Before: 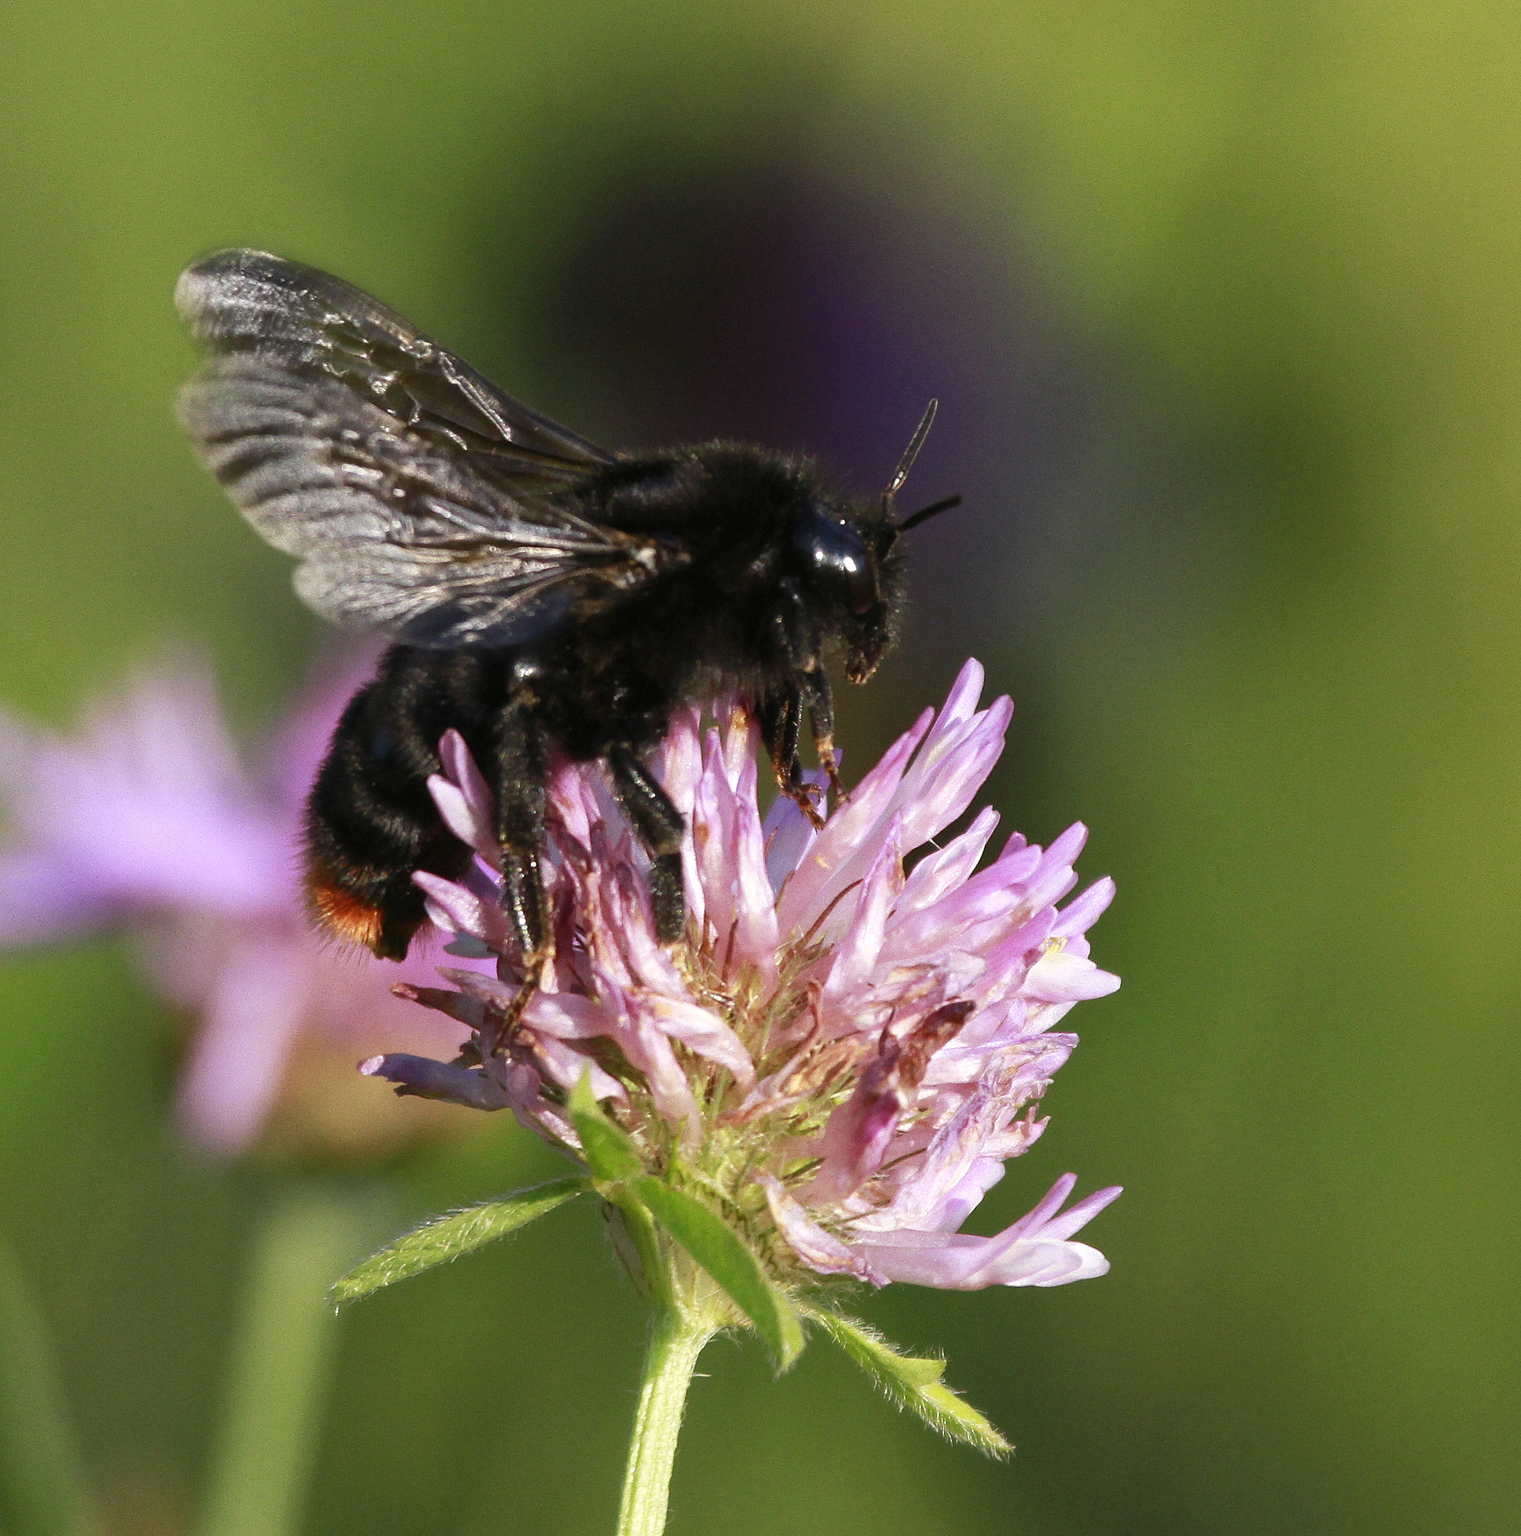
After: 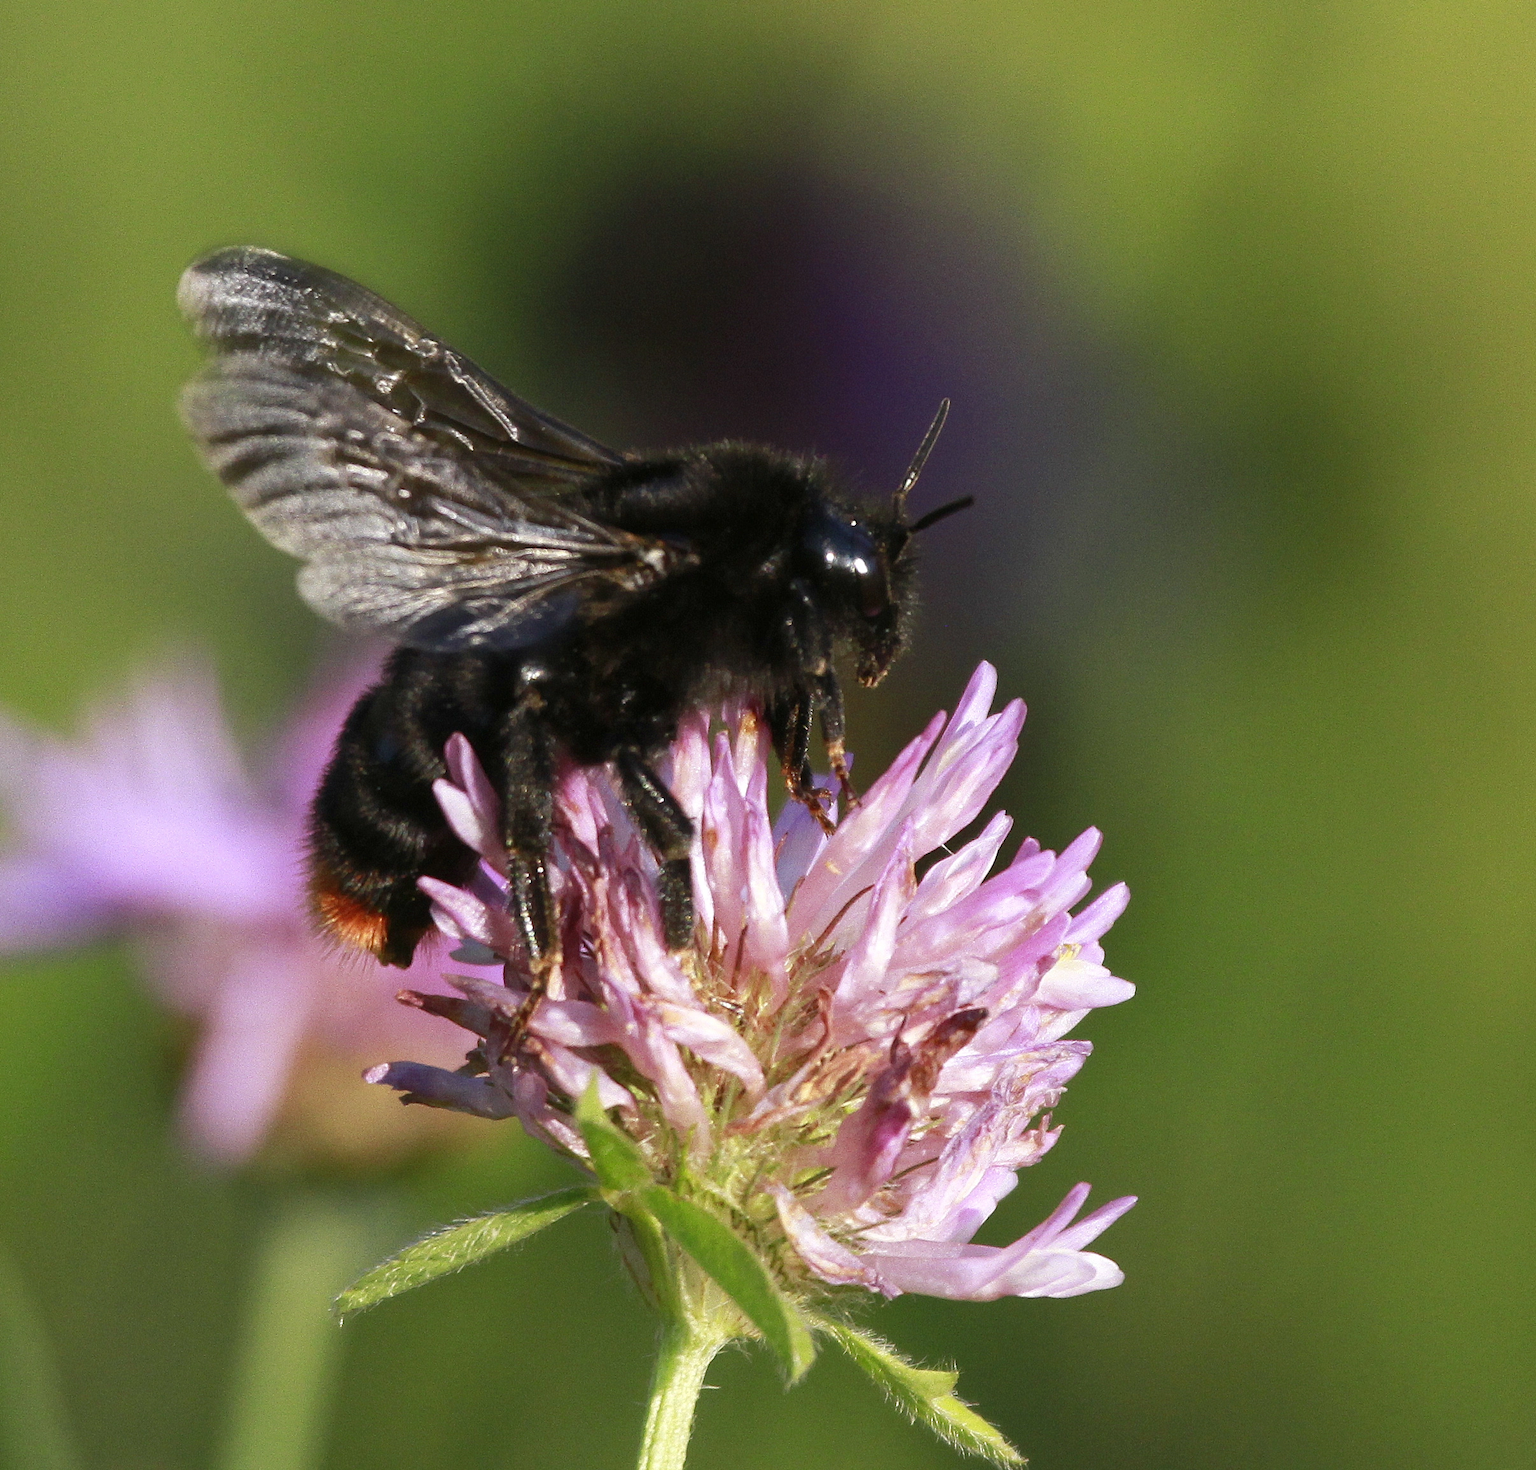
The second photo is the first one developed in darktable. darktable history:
crop: top 0.391%, right 0.256%, bottom 5.063%
